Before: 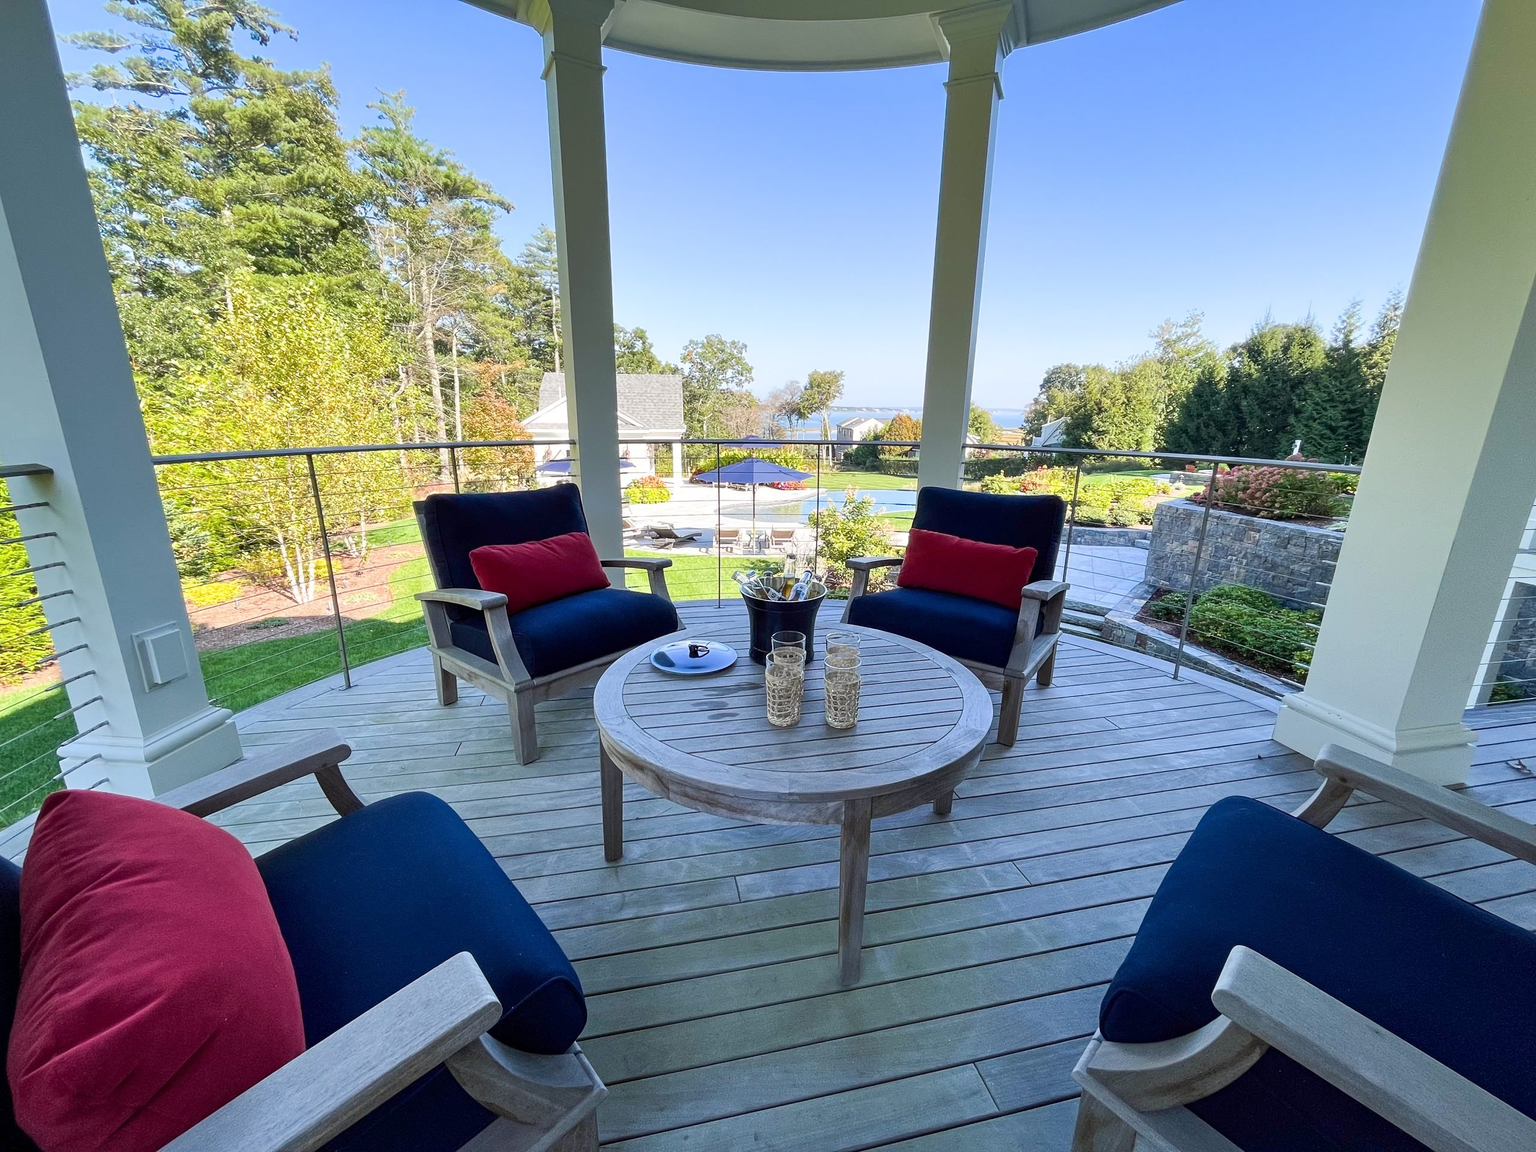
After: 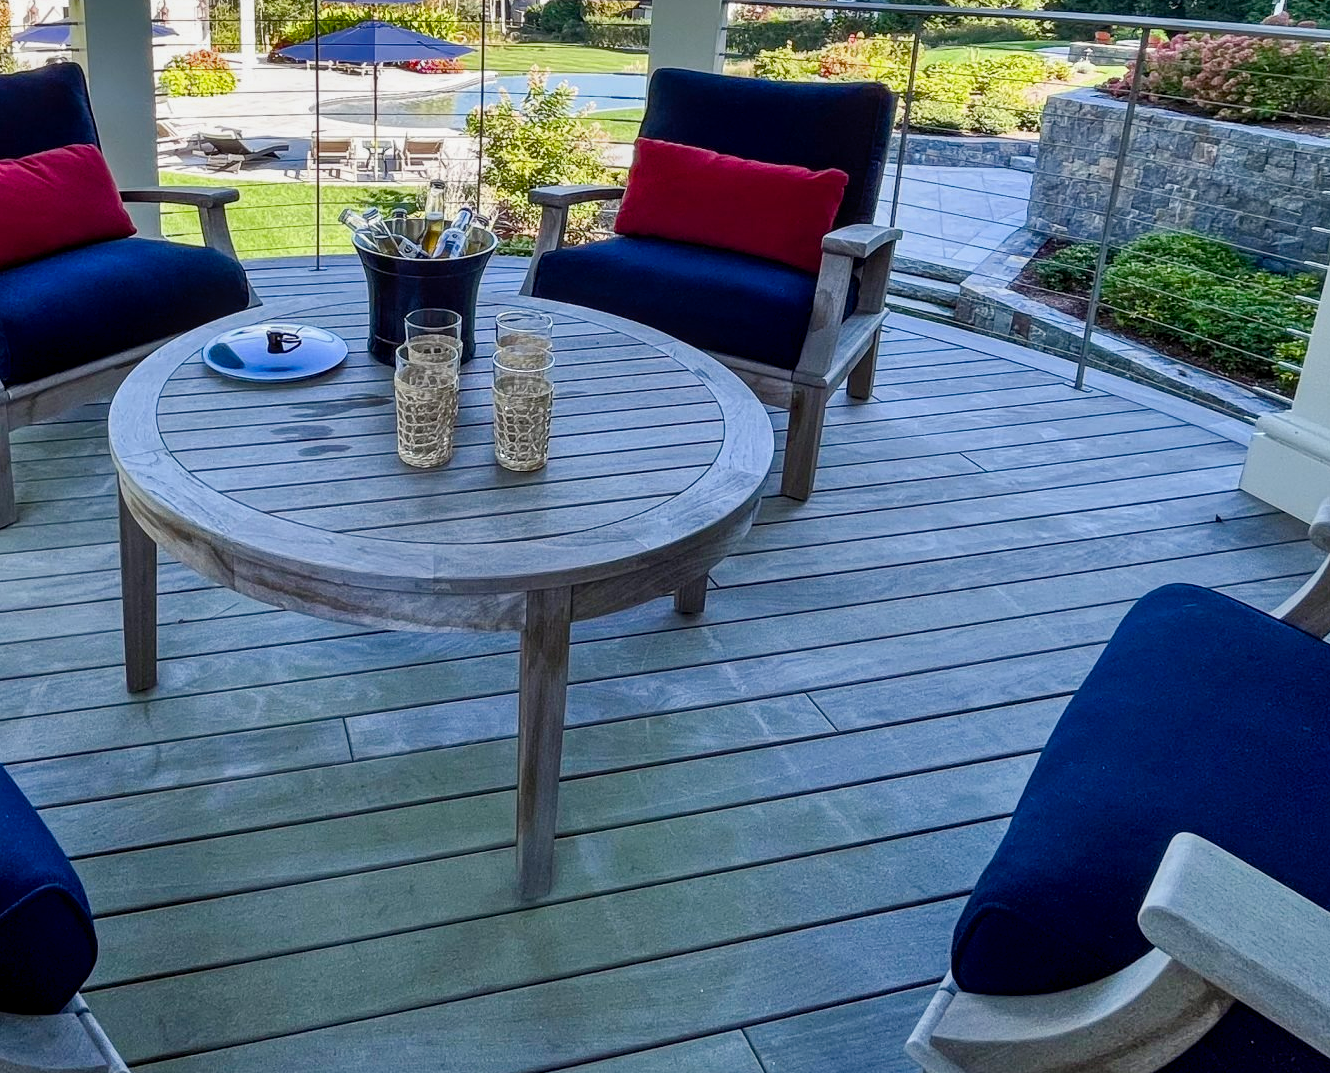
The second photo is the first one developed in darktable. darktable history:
color balance rgb: perceptual saturation grading › global saturation 20%, perceptual saturation grading › highlights -25.111%, perceptual saturation grading › shadows 25.624%
shadows and highlights: white point adjustment -3.78, highlights -63.82, soften with gaussian
local contrast: on, module defaults
crop: left 34.419%, top 38.734%, right 13.611%, bottom 5.355%
